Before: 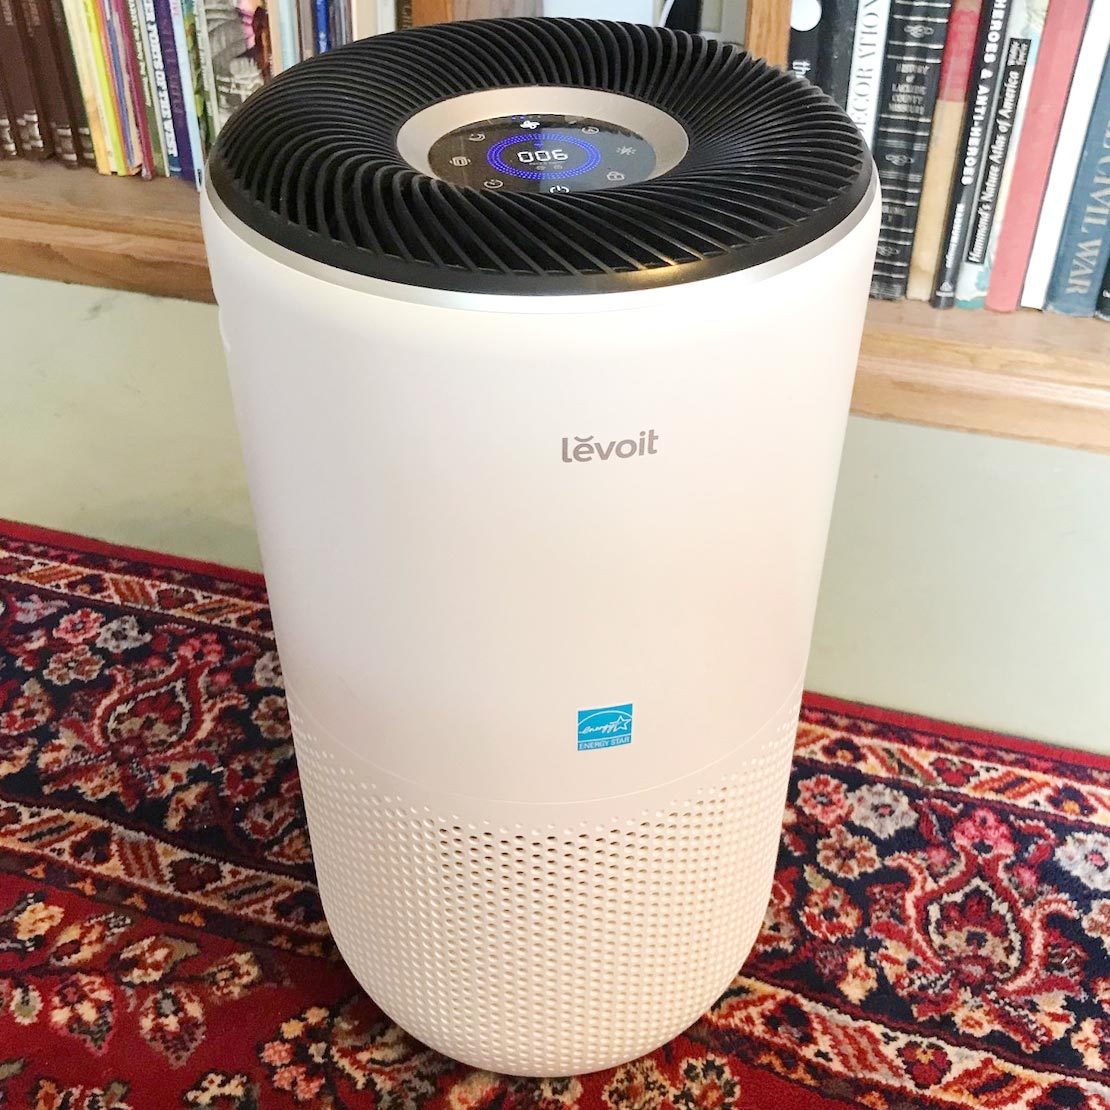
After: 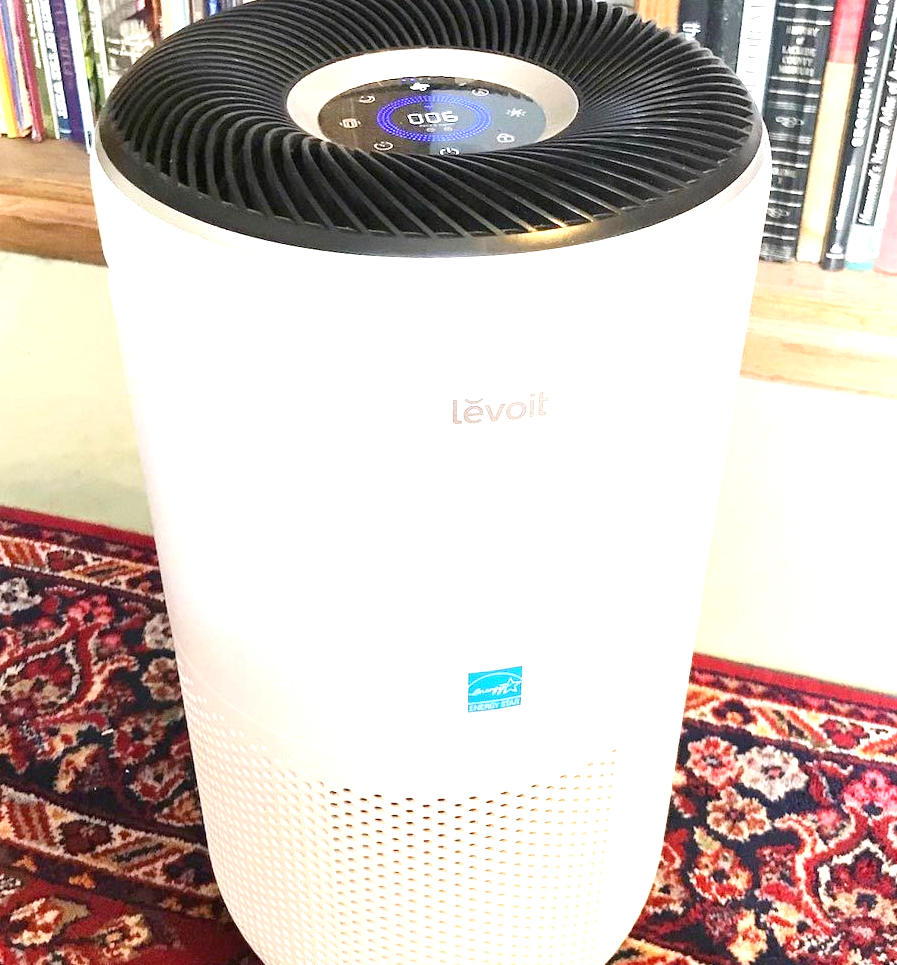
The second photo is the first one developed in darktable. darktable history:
crop: left 9.929%, top 3.475%, right 9.188%, bottom 9.529%
exposure: black level correction 0, exposure 1 EV, compensate highlight preservation false
